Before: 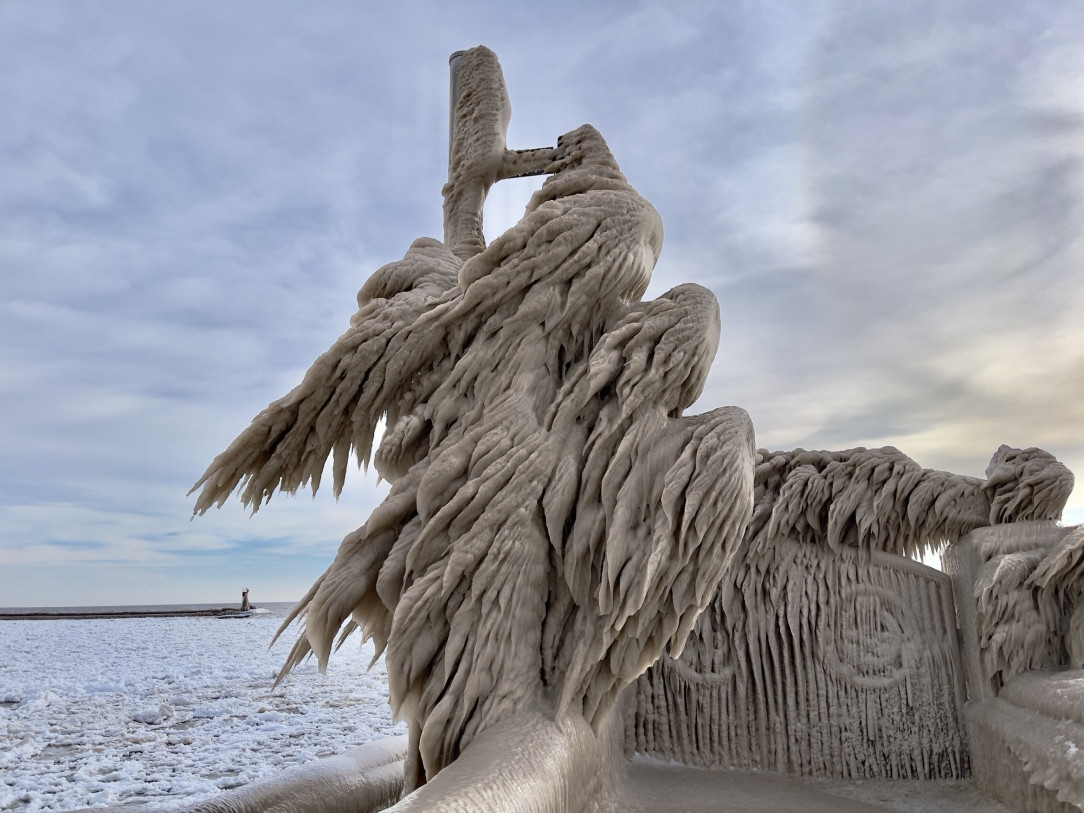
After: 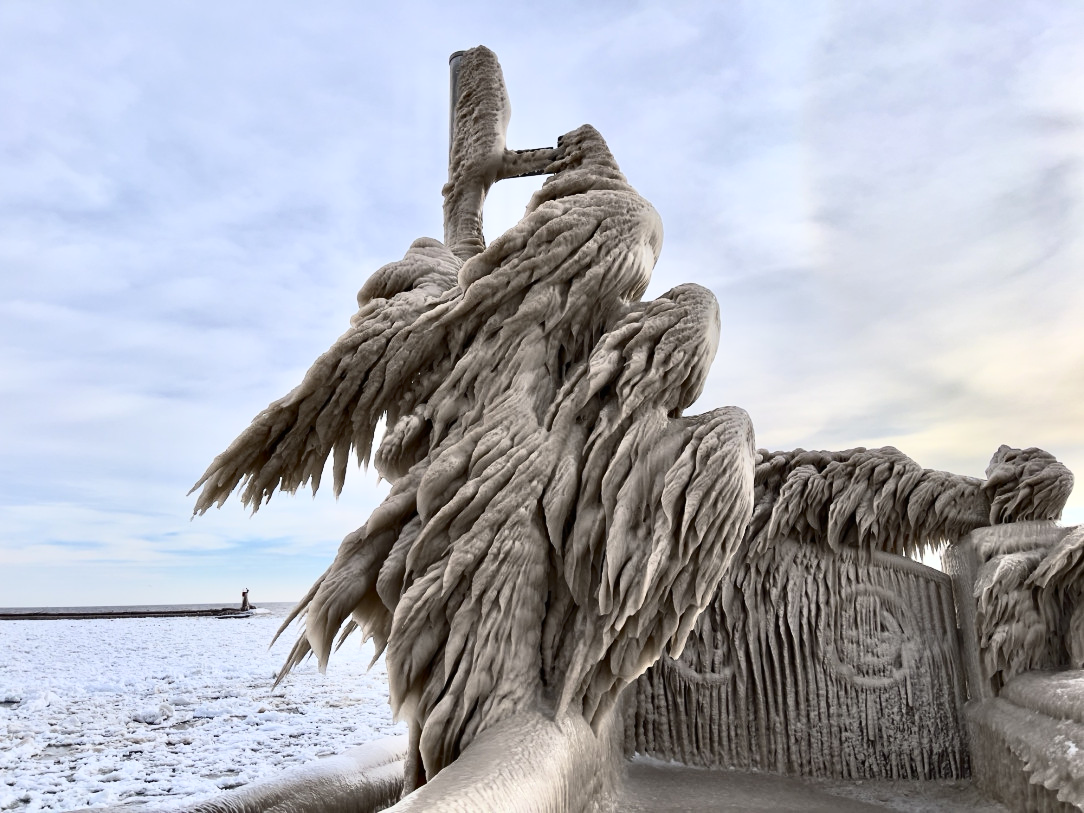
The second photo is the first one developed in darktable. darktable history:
contrast brightness saturation: contrast 0.374, brightness 0.103
